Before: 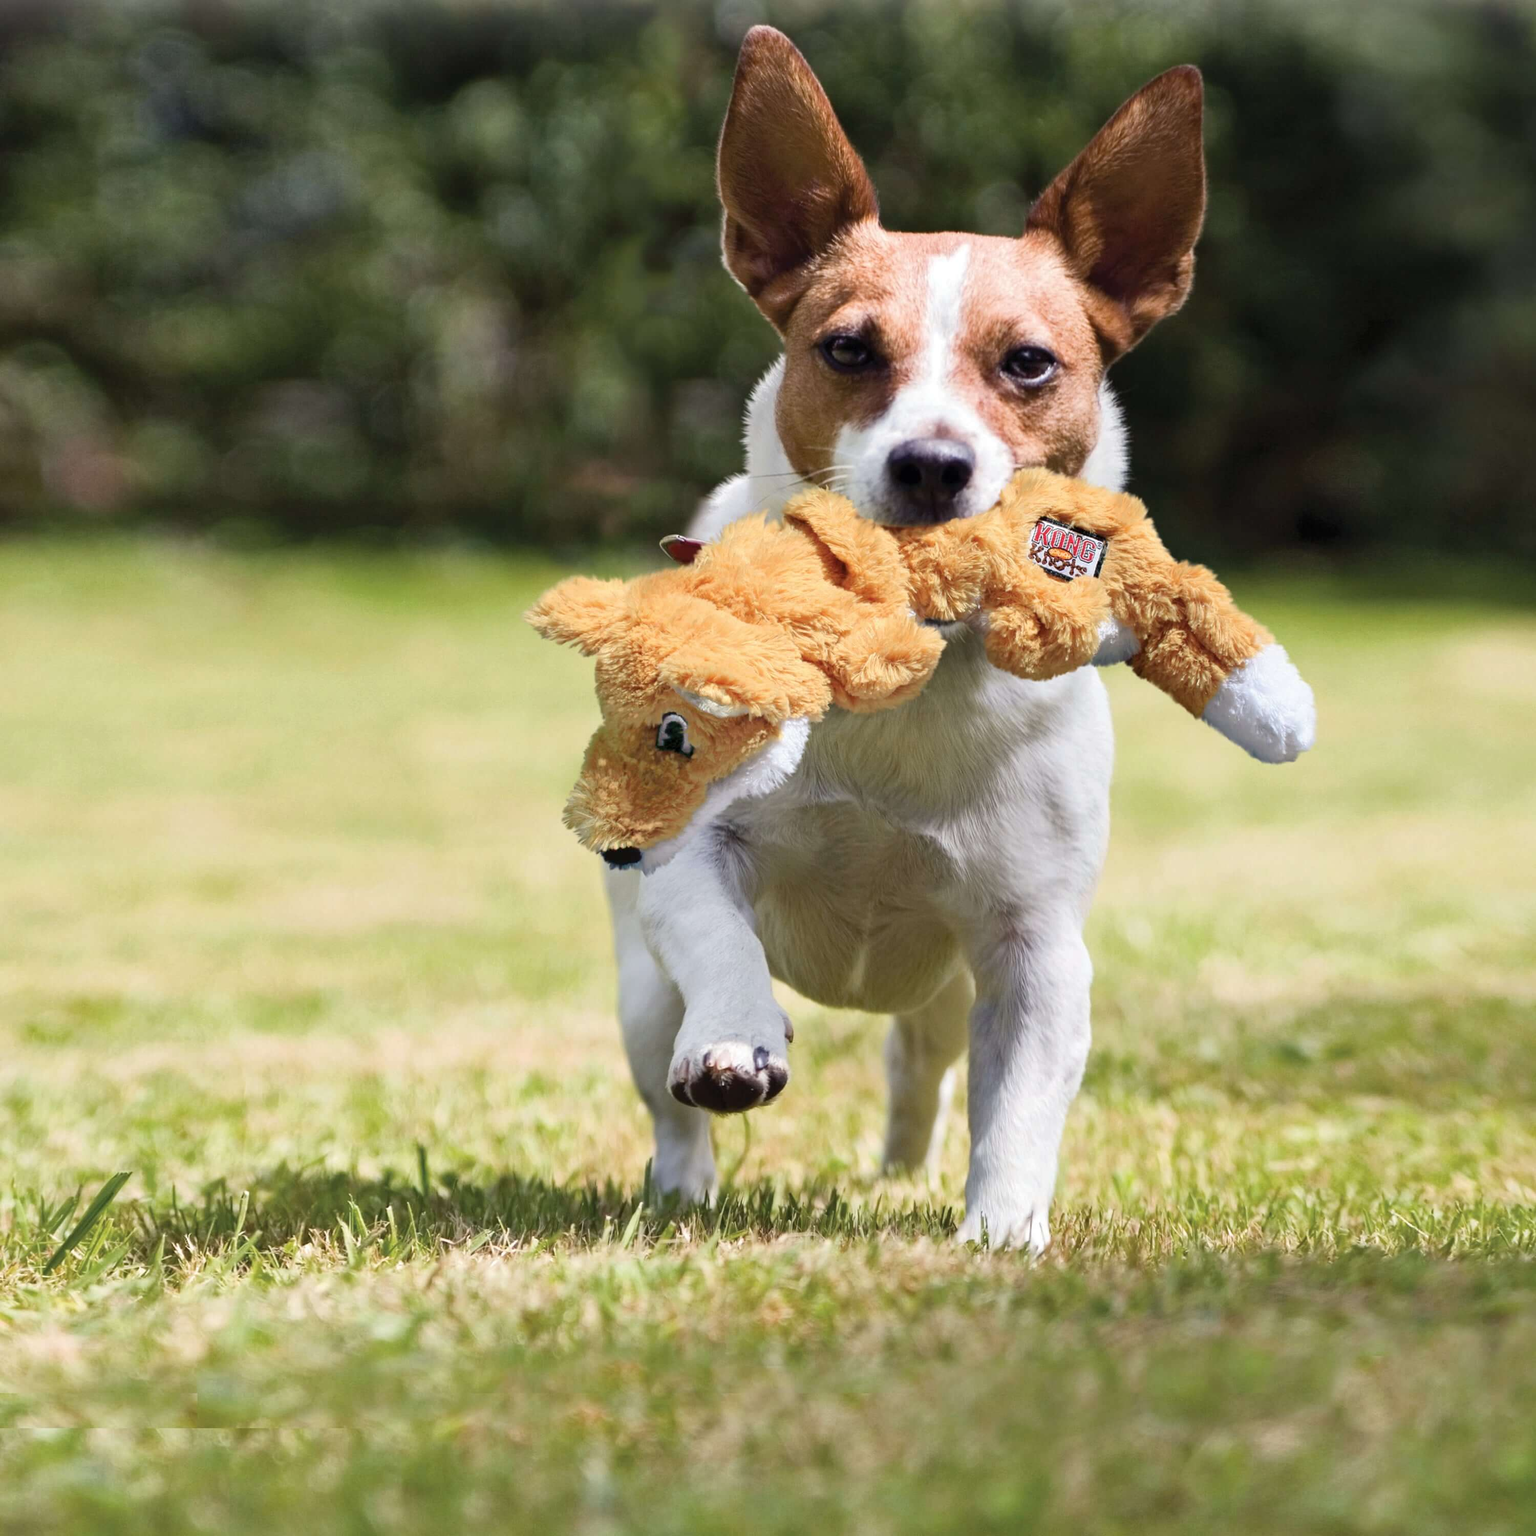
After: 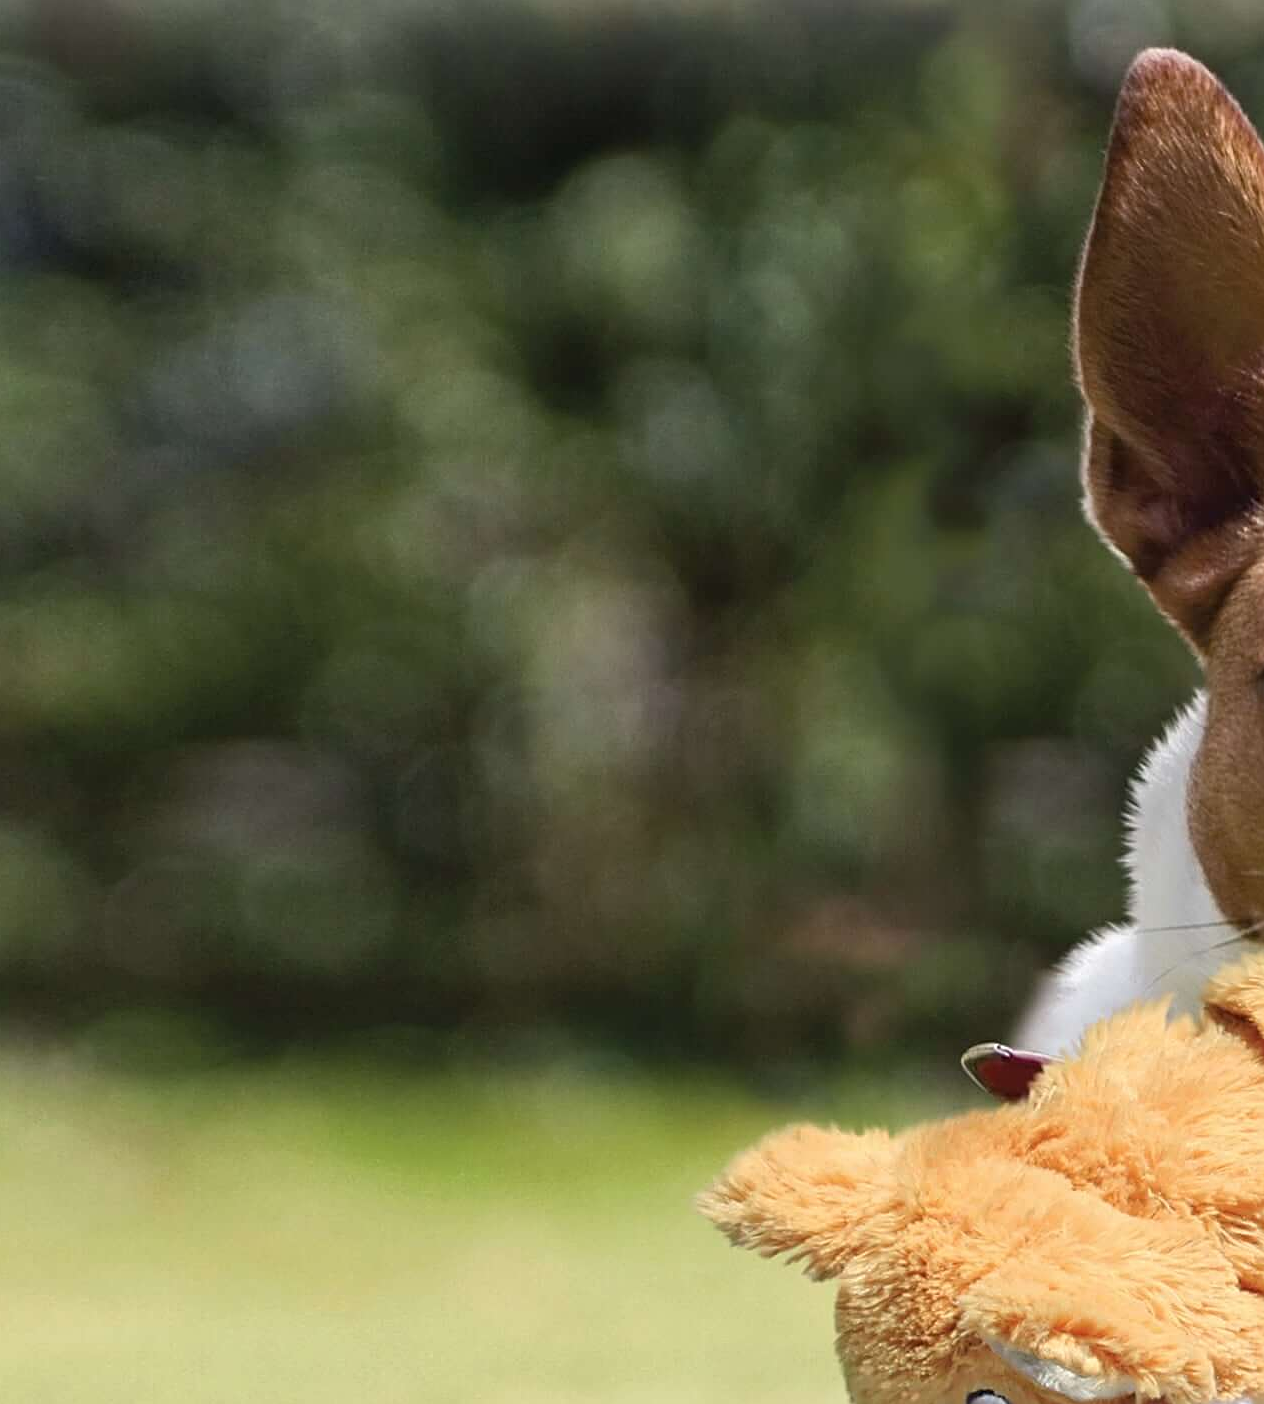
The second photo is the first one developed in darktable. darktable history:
crop and rotate: left 10.913%, top 0.051%, right 46.938%, bottom 53.13%
sharpen: on, module defaults
